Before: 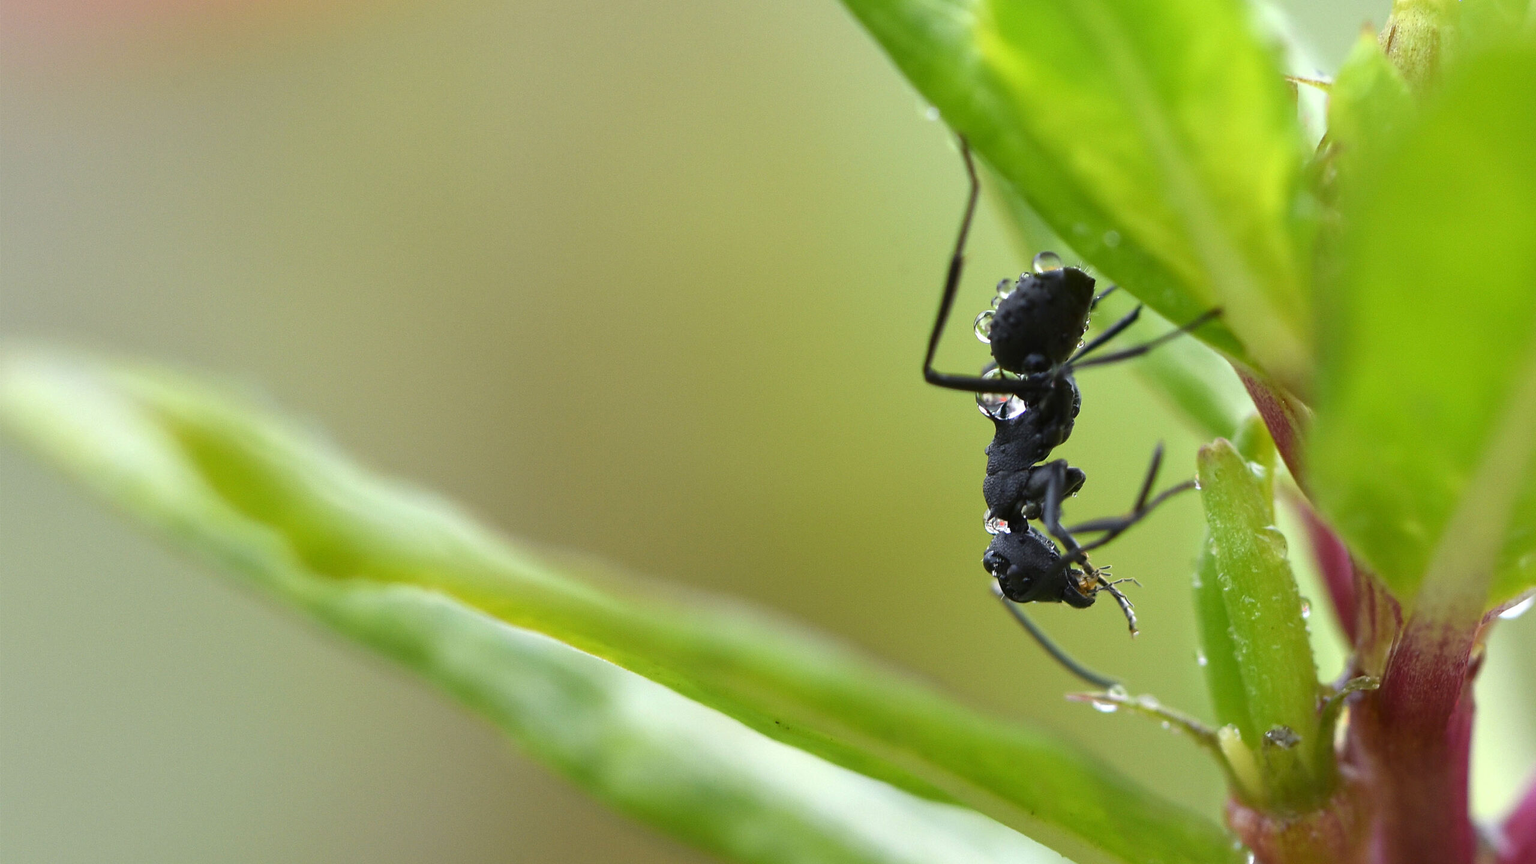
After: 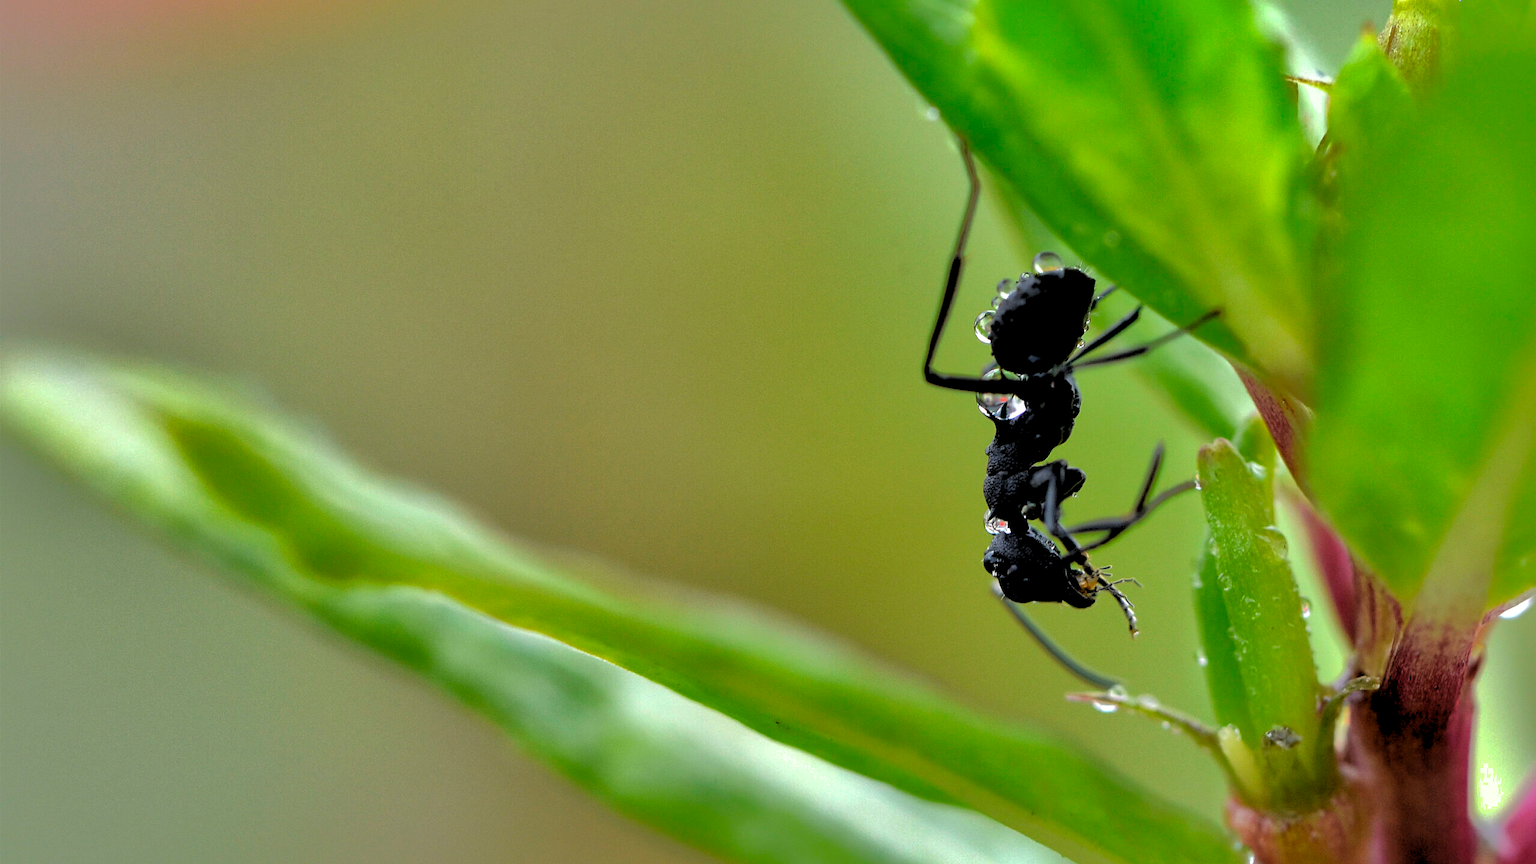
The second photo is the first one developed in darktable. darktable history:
rgb levels: levels [[0.029, 0.461, 0.922], [0, 0.5, 1], [0, 0.5, 1]]
shadows and highlights: shadows -19.91, highlights -73.15
